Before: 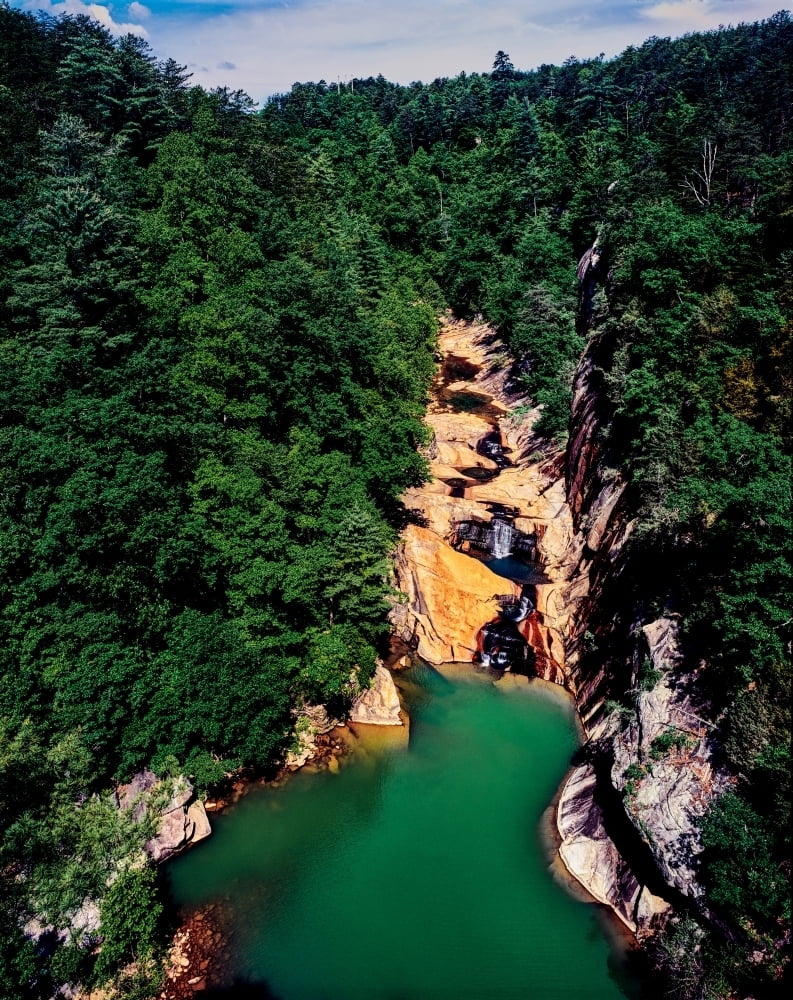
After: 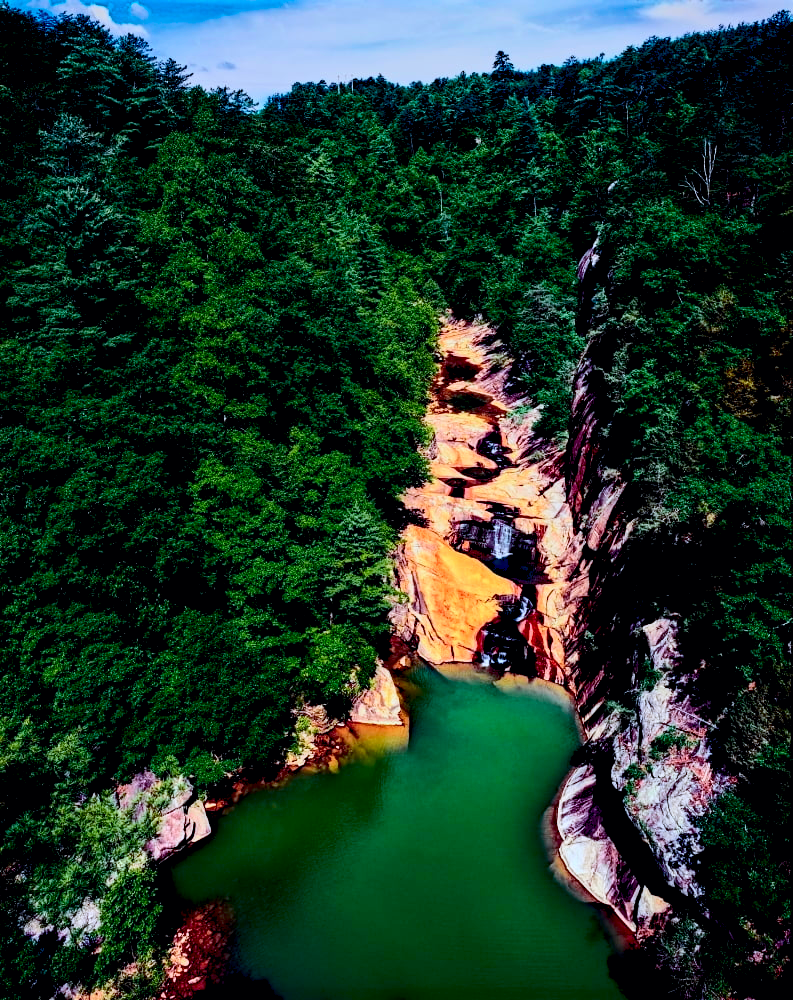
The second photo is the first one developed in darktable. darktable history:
exposure: black level correction 0.012, compensate highlight preservation false
tone curve: curves: ch0 [(0, 0) (0.126, 0.086) (0.338, 0.307) (0.494, 0.531) (0.703, 0.762) (1, 1)]; ch1 [(0, 0) (0.346, 0.324) (0.45, 0.426) (0.5, 0.5) (0.522, 0.517) (0.55, 0.578) (1, 1)]; ch2 [(0, 0) (0.44, 0.424) (0.501, 0.499) (0.554, 0.554) (0.622, 0.667) (0.707, 0.746) (1, 1)], color space Lab, independent channels, preserve colors none
shadows and highlights: radius 93.07, shadows -14.46, white point adjustment 0.23, highlights 31.48, compress 48.23%, highlights color adjustment 52.79%, soften with gaussian
color calibration: output R [0.972, 0.068, -0.094, 0], output G [-0.178, 1.216, -0.086, 0], output B [0.095, -0.136, 0.98, 0], illuminant custom, x 0.371, y 0.381, temperature 4283.16 K
